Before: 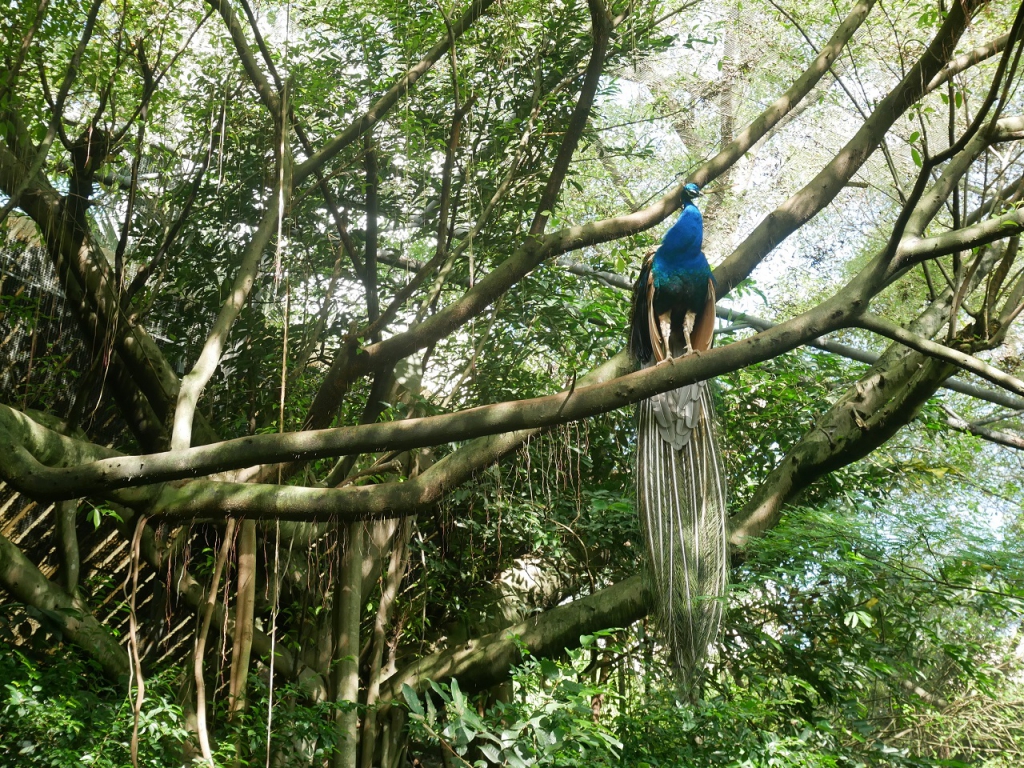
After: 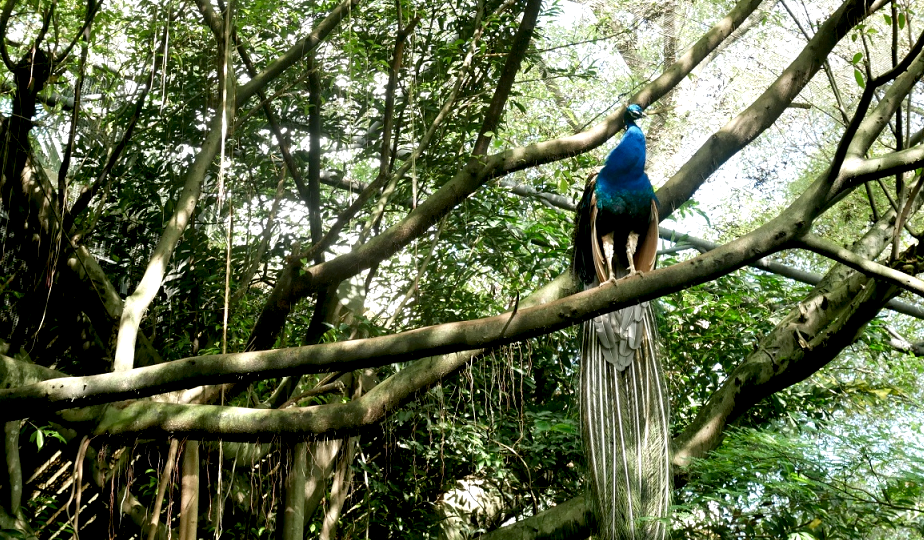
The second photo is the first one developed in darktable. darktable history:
crop: left 5.649%, top 10.316%, right 3.687%, bottom 18.881%
exposure: black level correction 0.009, compensate highlight preservation false
local contrast: highlights 146%, shadows 152%, detail 140%, midtone range 0.255
